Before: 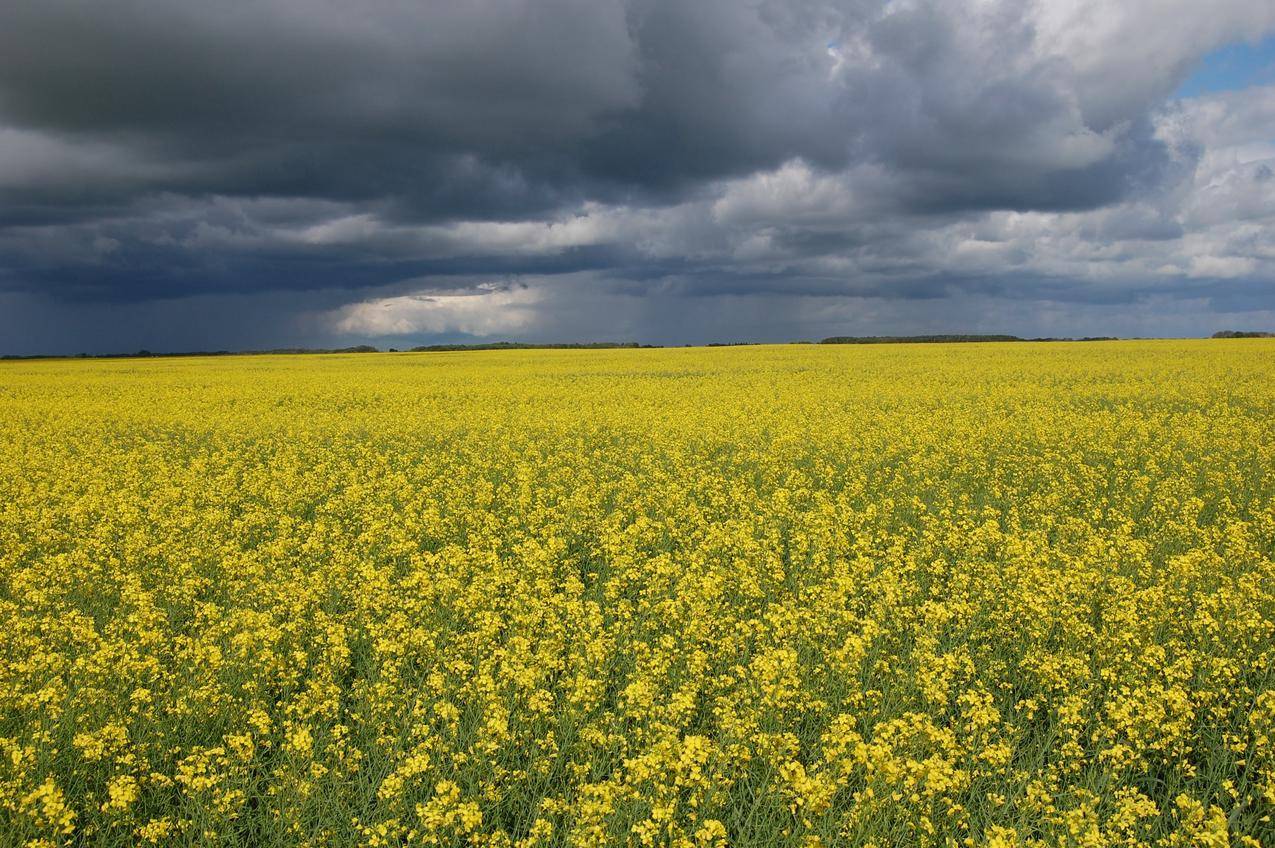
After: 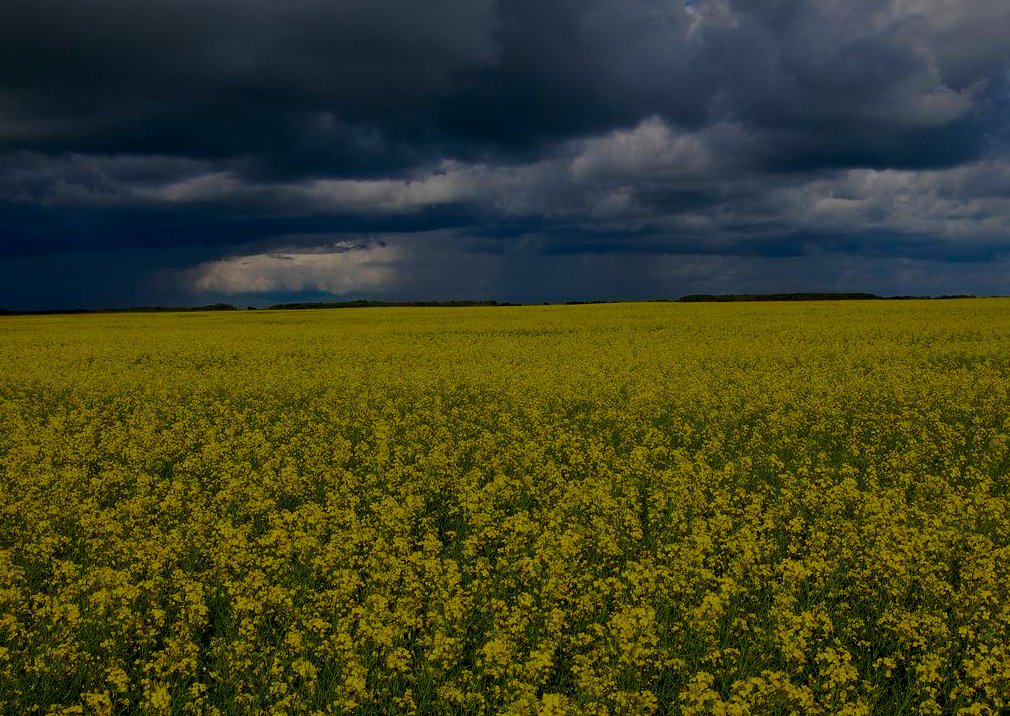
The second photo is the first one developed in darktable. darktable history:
color balance rgb: perceptual saturation grading › global saturation 30.226%
contrast brightness saturation: brightness -0.25, saturation 0.196
exposure: black level correction 0, exposure -0.746 EV, compensate highlight preservation false
crop: left 11.193%, top 4.984%, right 9.554%, bottom 10.531%
local contrast: mode bilateral grid, contrast 21, coarseness 51, detail 120%, midtone range 0.2
filmic rgb: black relative exposure -7.65 EV, white relative exposure 4.56 EV, hardness 3.61, add noise in highlights 0.002, preserve chrominance max RGB, color science v3 (2019), use custom middle-gray values true, contrast in highlights soft
color calibration: illuminant same as pipeline (D50), adaptation XYZ, x 0.346, y 0.358, temperature 5015.28 K
